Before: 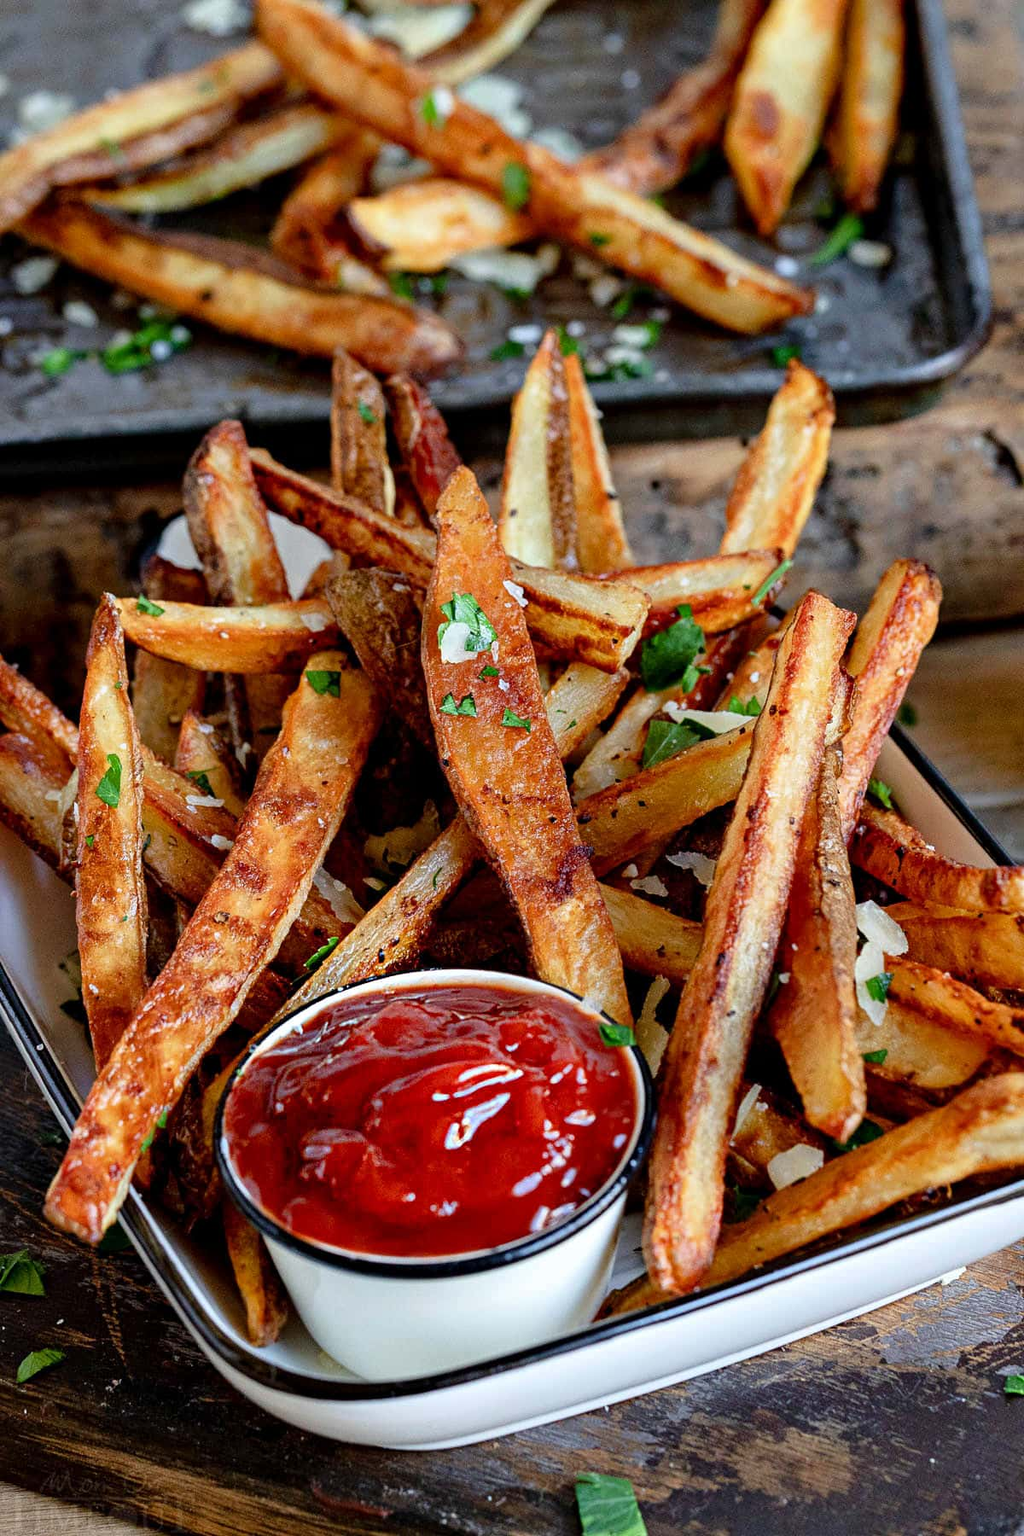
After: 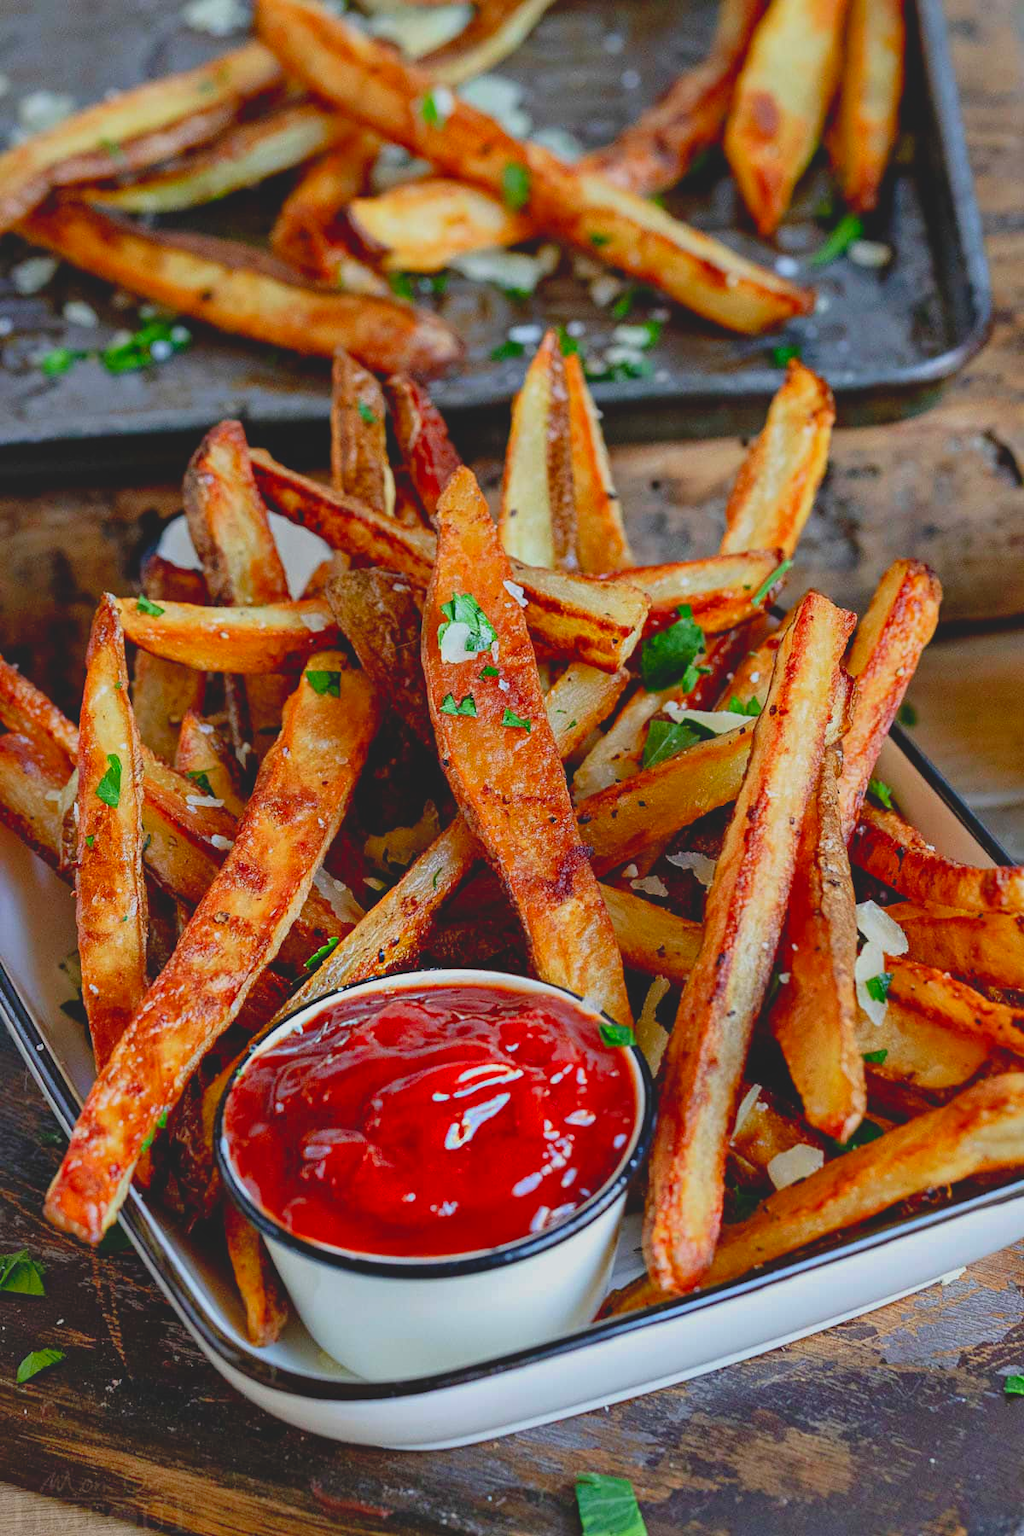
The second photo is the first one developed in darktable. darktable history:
shadows and highlights: on, module defaults
contrast brightness saturation: contrast -0.177, saturation 0.188
